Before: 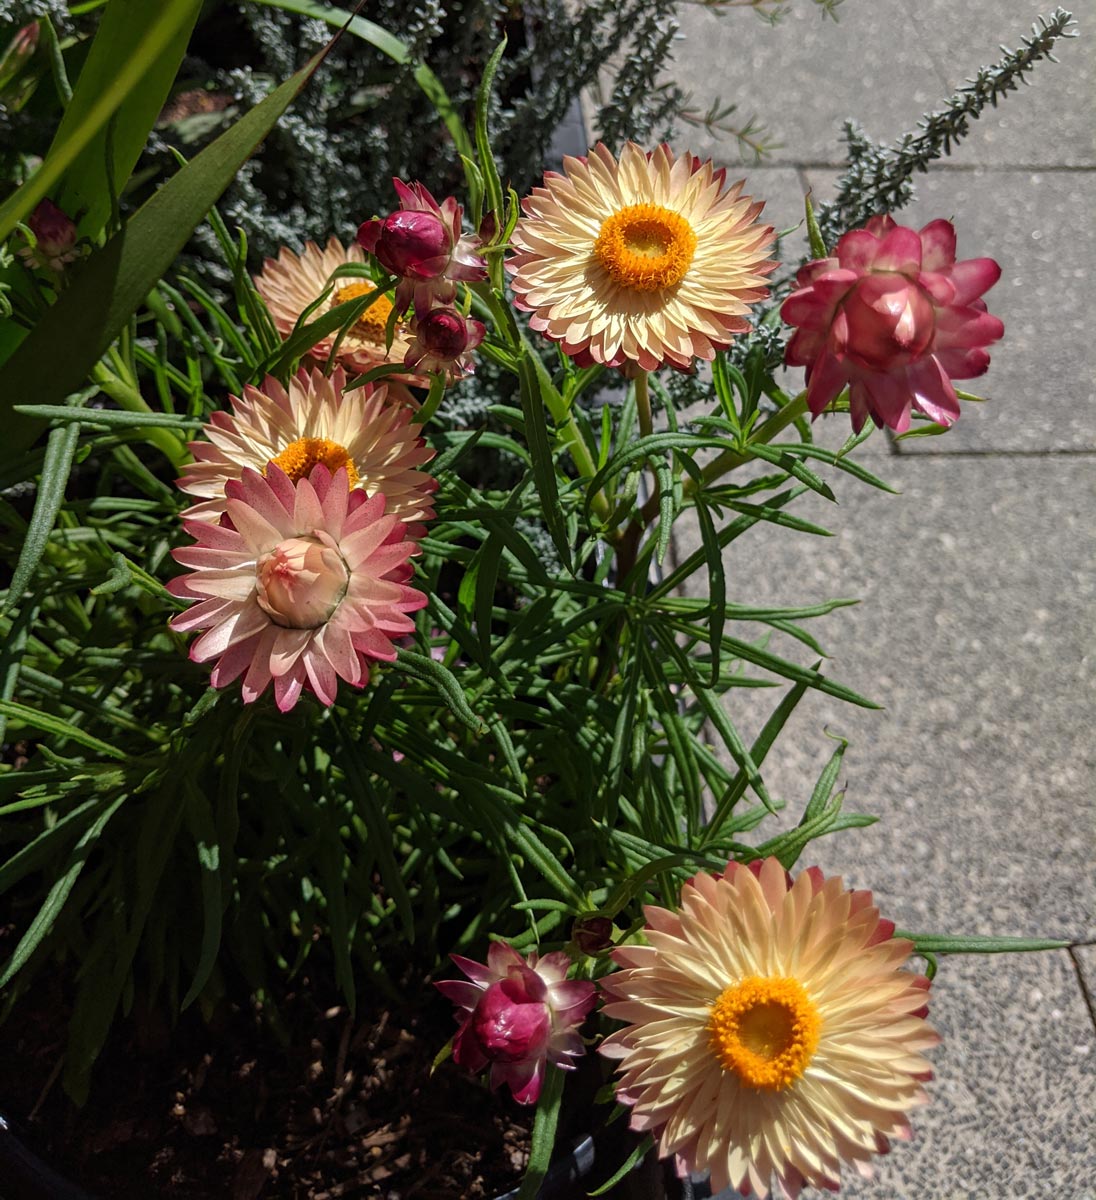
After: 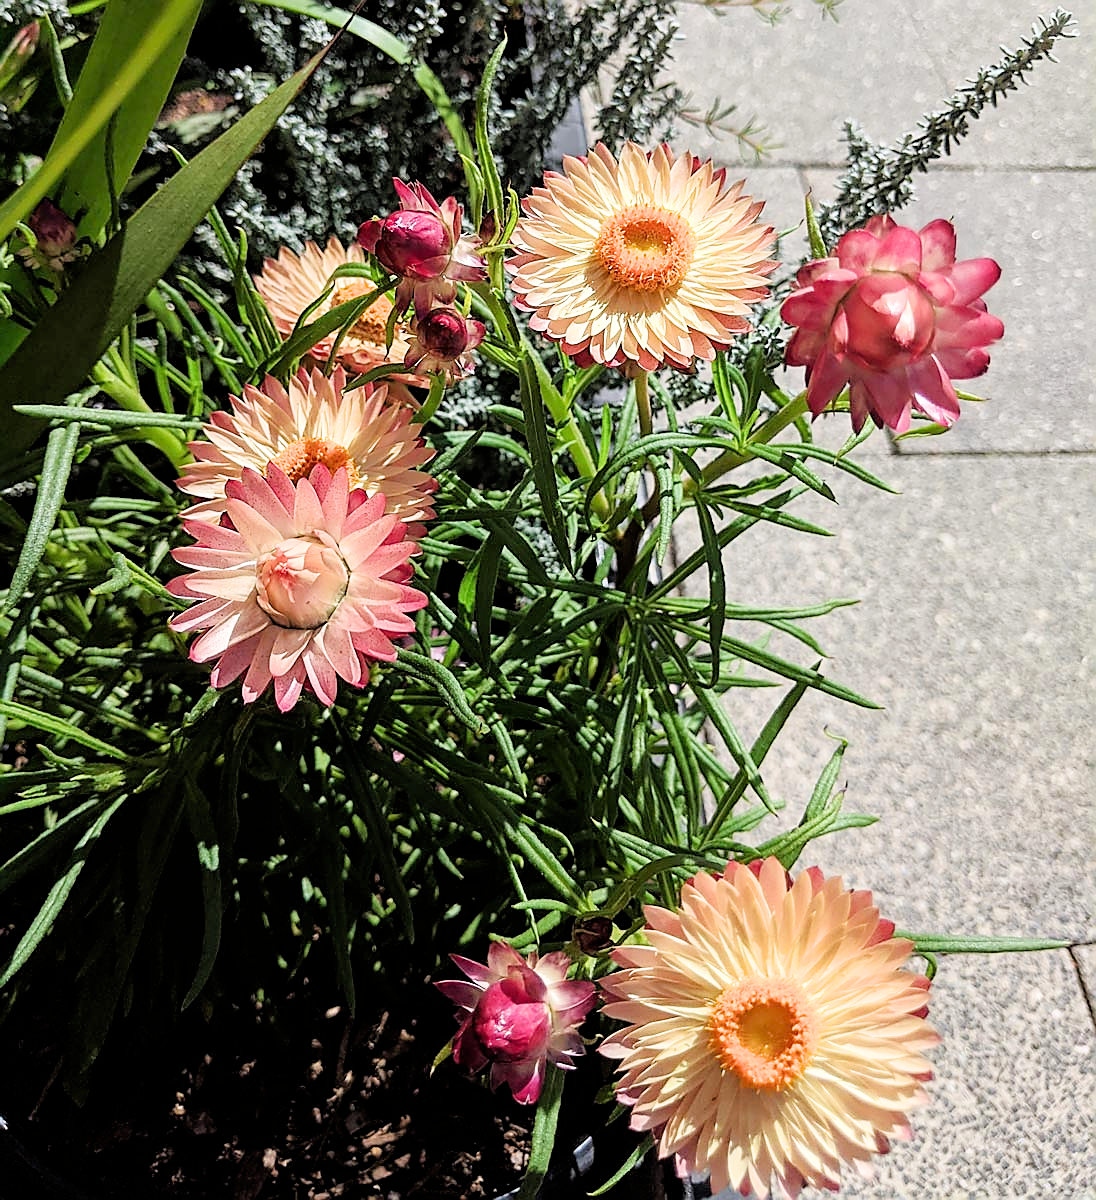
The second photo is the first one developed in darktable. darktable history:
exposure: black level correction 0, exposure 1.462 EV, compensate exposure bias true, compensate highlight preservation false
sharpen: radius 1.356, amount 1.243, threshold 0.804
filmic rgb: black relative exposure -4.74 EV, white relative exposure 4.04 EV, hardness 2.83
